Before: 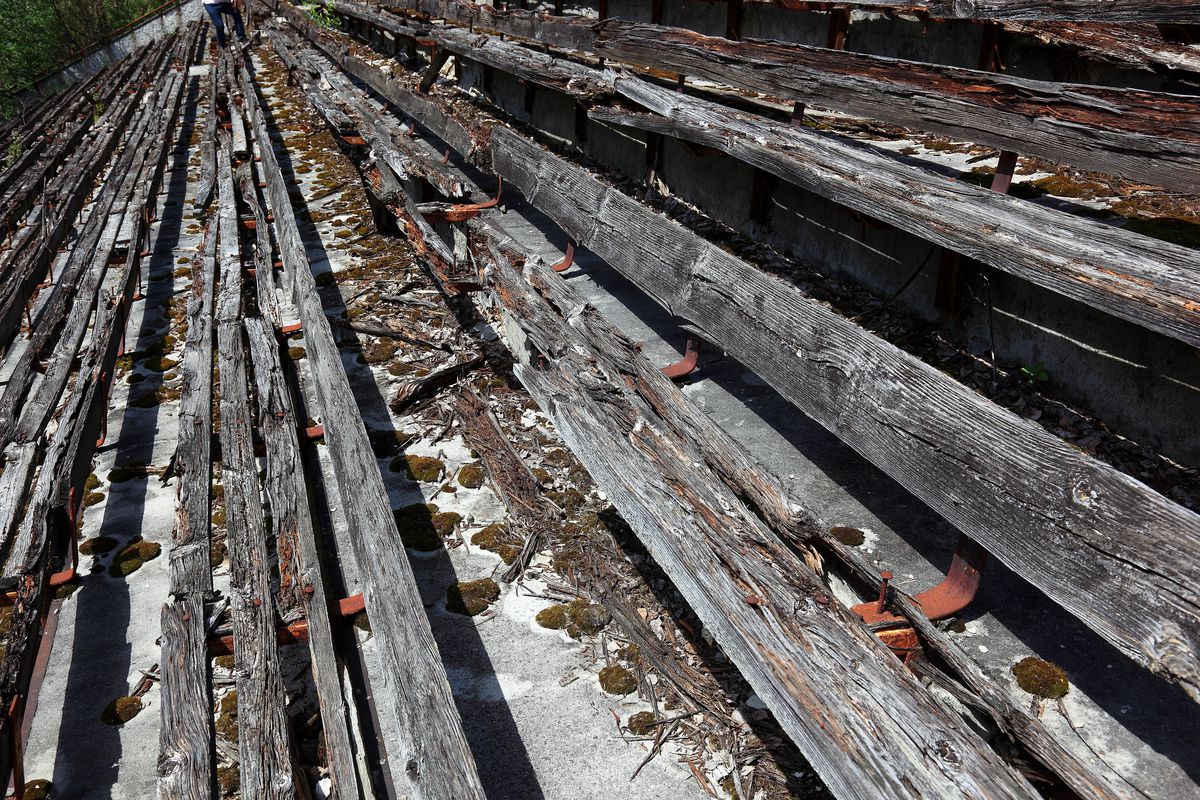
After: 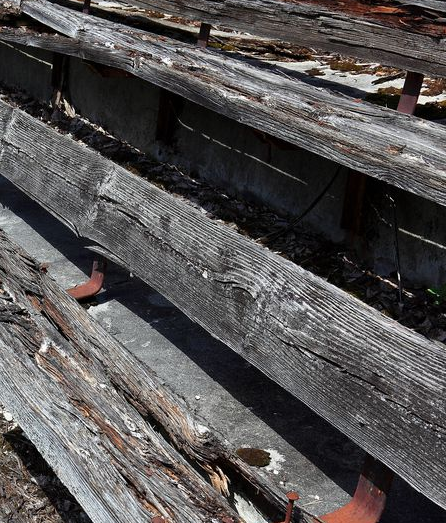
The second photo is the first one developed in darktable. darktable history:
crop and rotate: left 49.536%, top 10.118%, right 13.247%, bottom 24.391%
